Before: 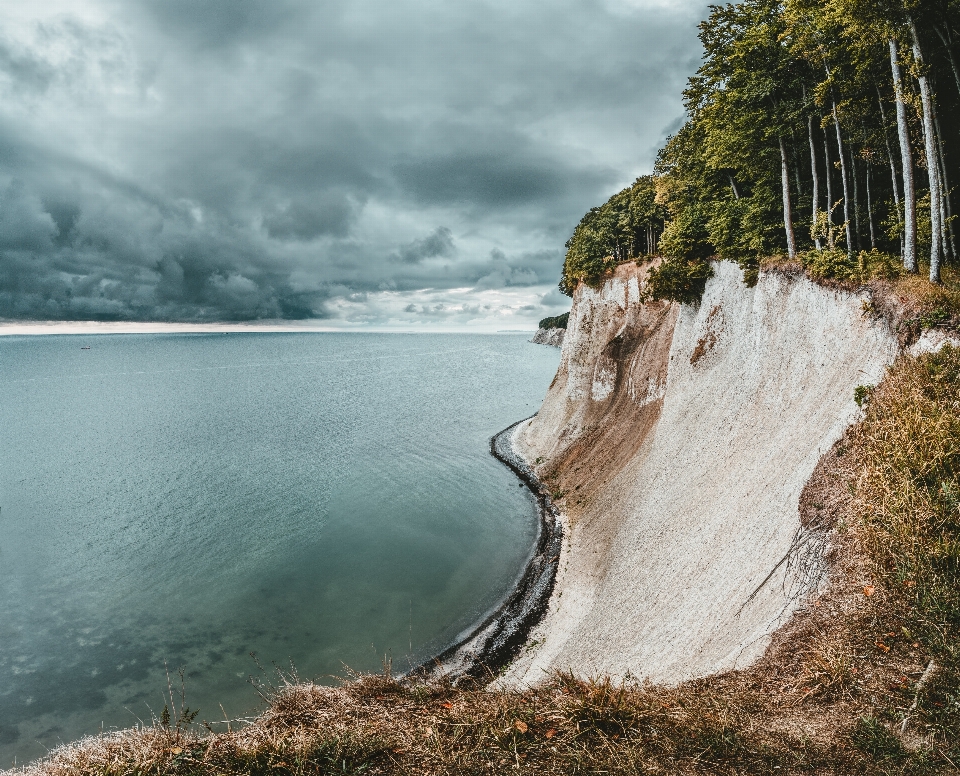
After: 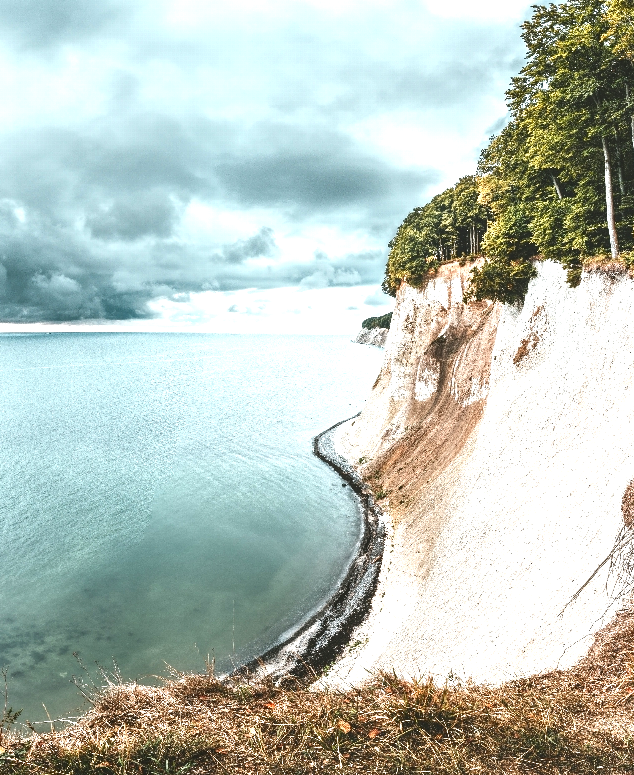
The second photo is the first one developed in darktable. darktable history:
exposure: black level correction 0, exposure 1.2 EV, compensate exposure bias true, compensate highlight preservation false
crop and rotate: left 18.442%, right 15.508%
